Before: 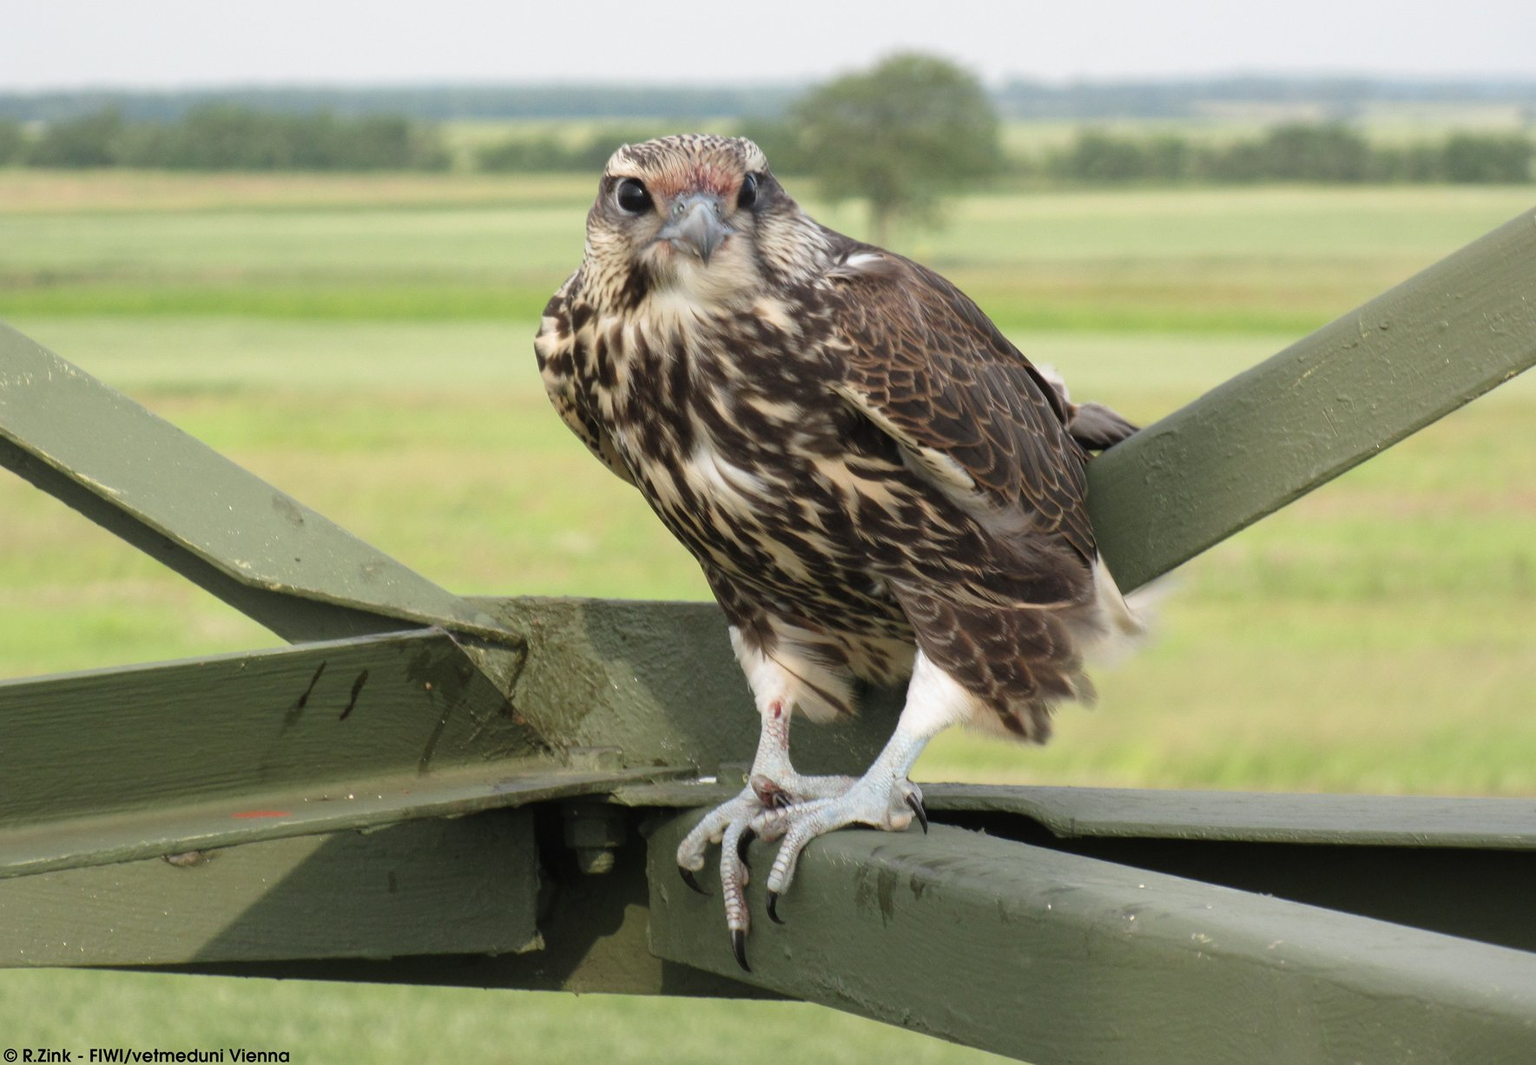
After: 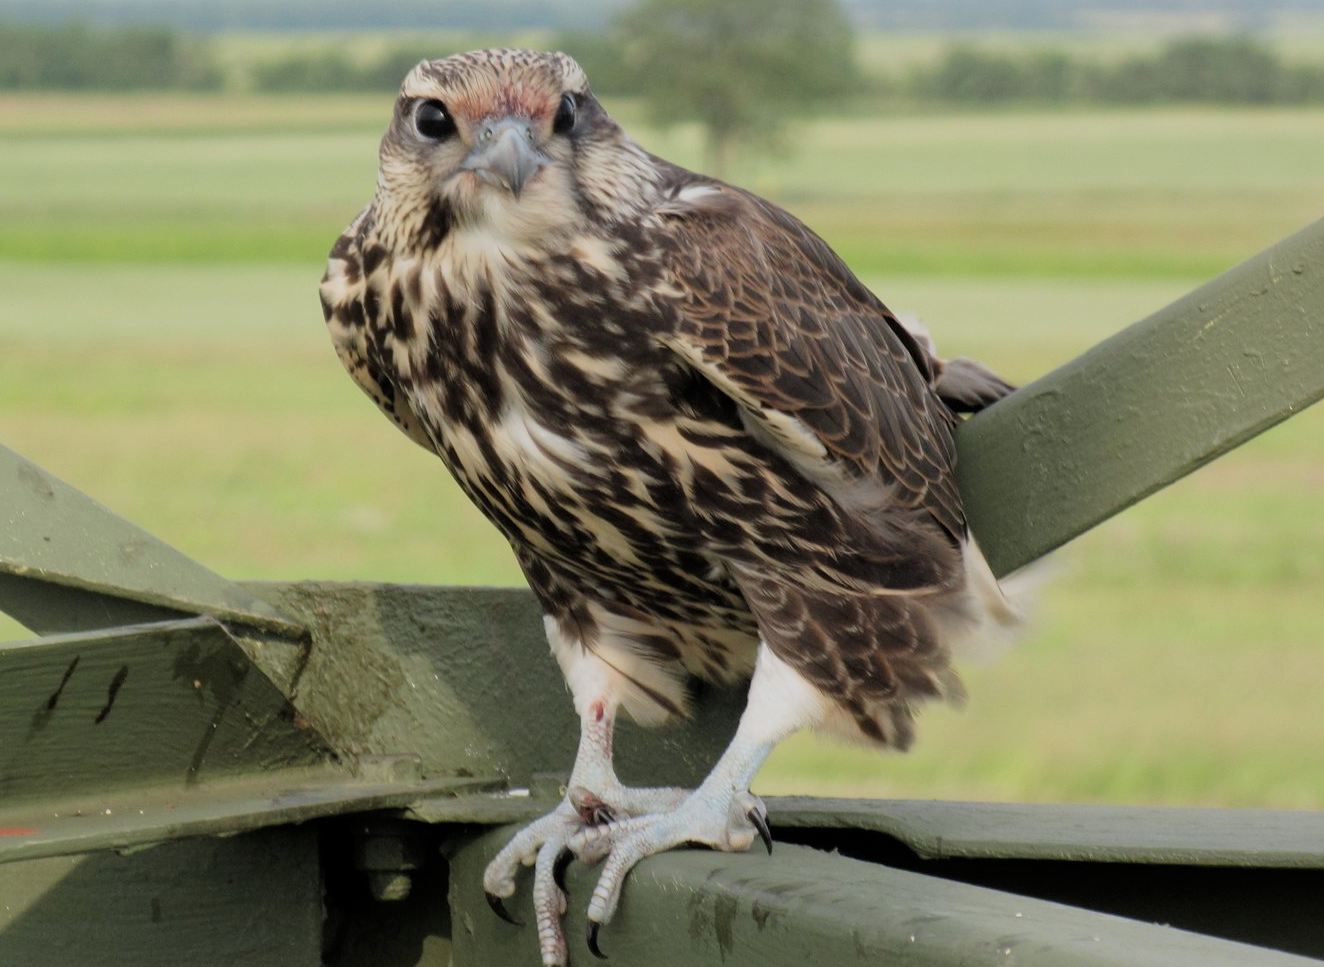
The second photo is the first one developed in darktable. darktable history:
filmic rgb: middle gray luminance 18.42%, black relative exposure -9 EV, white relative exposure 3.75 EV, threshold 6 EV, target black luminance 0%, hardness 4.85, latitude 67.35%, contrast 0.955, highlights saturation mix 20%, shadows ↔ highlights balance 21.36%, add noise in highlights 0, preserve chrominance luminance Y, color science v3 (2019), use custom middle-gray values true, iterations of high-quality reconstruction 0, contrast in highlights soft, enable highlight reconstruction true
crop: left 16.768%, top 8.653%, right 8.362%, bottom 12.485%
